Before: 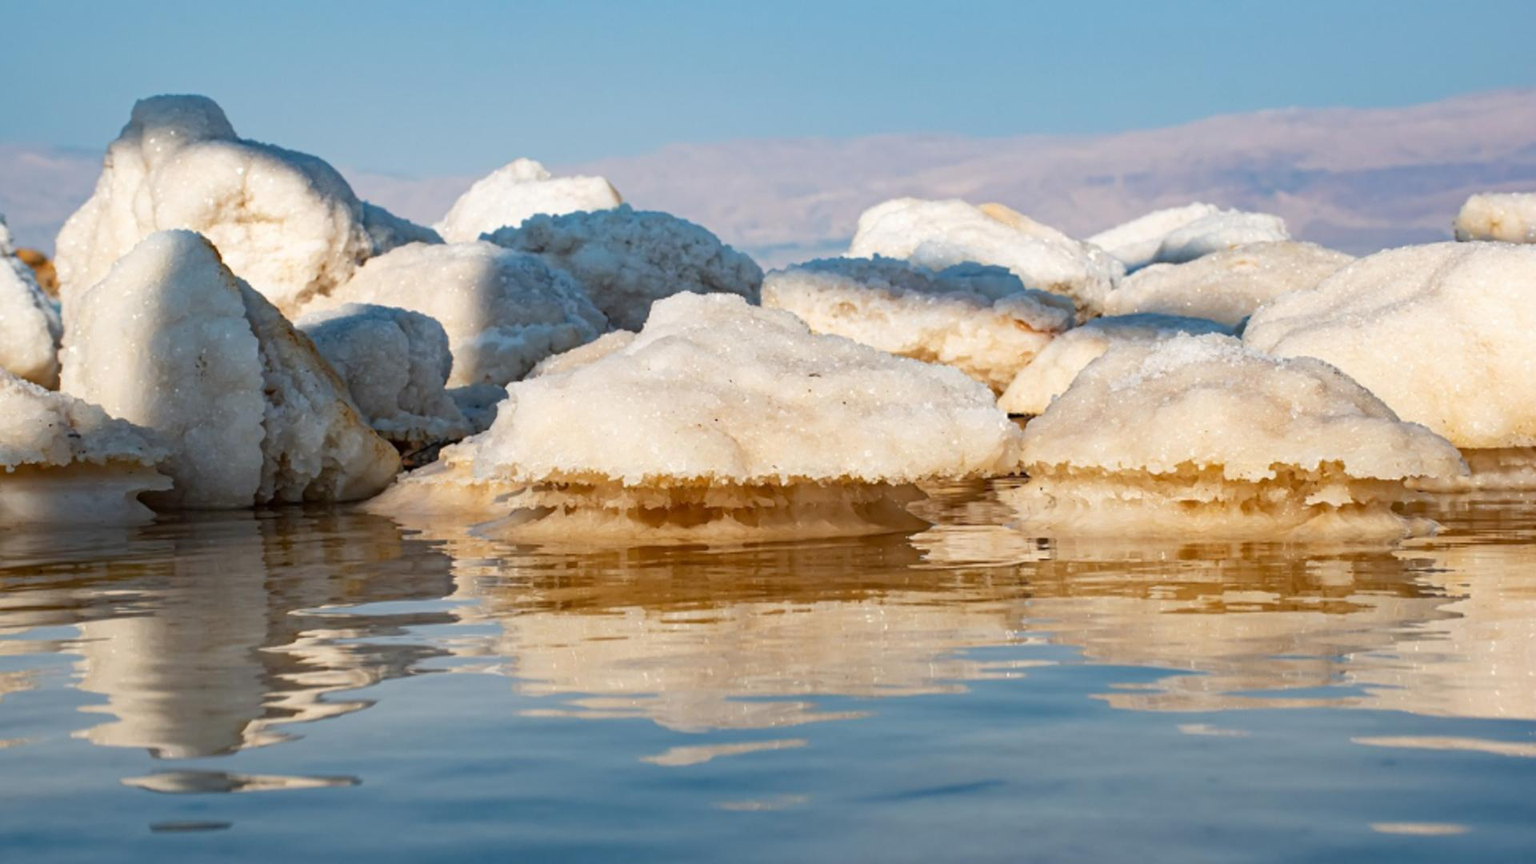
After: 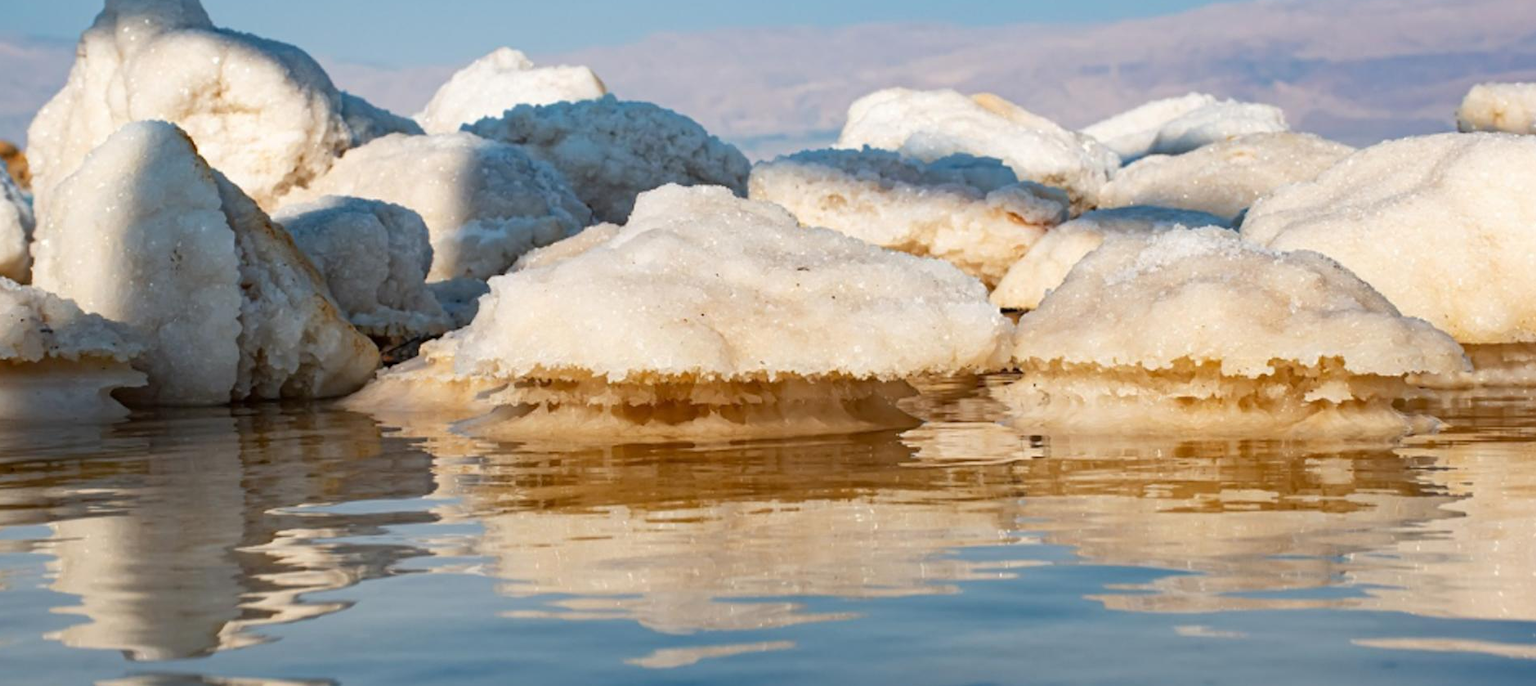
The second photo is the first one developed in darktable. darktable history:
crop and rotate: left 1.923%, top 12.975%, right 0.166%, bottom 9.191%
